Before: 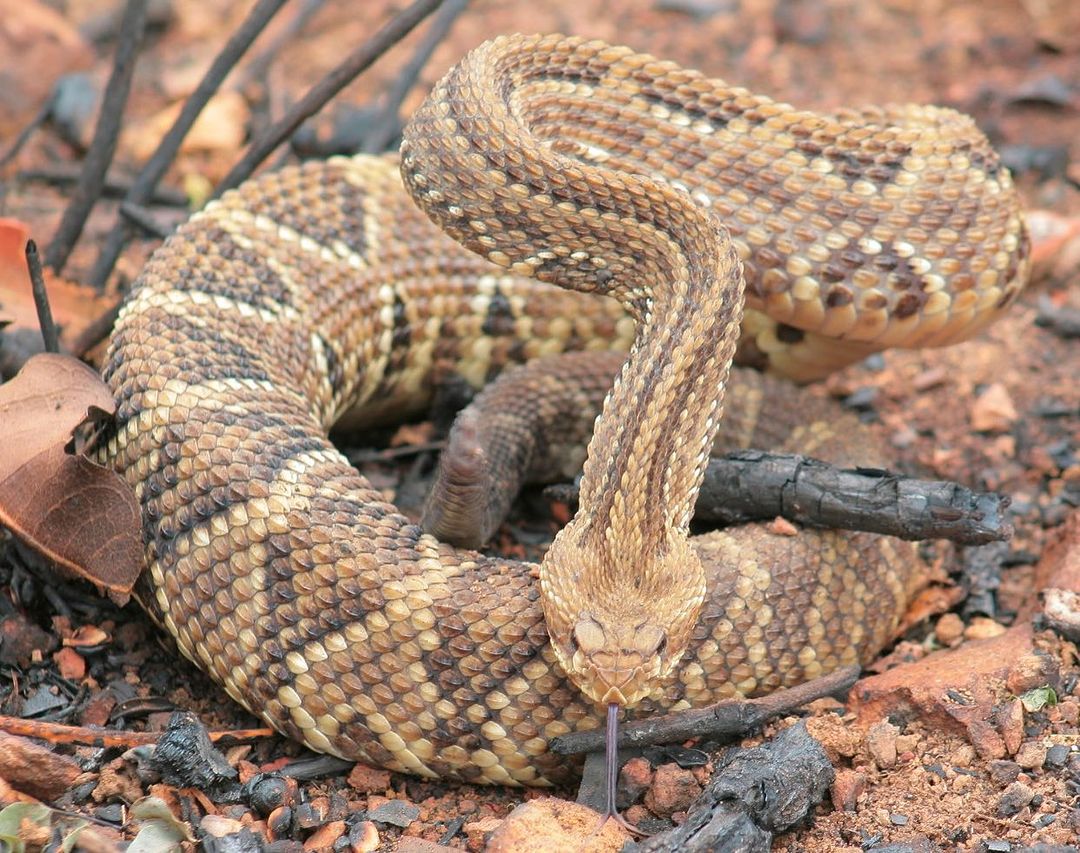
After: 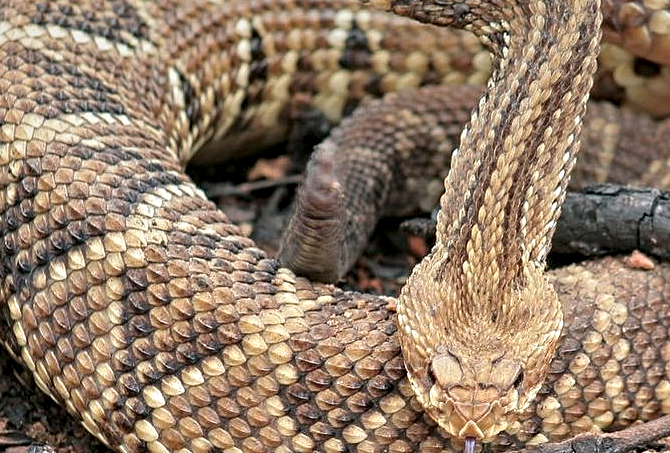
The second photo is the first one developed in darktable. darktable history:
crop: left 13.312%, top 31.28%, right 24.627%, bottom 15.582%
graduated density: on, module defaults
contrast equalizer: octaves 7, y [[0.5, 0.542, 0.583, 0.625, 0.667, 0.708], [0.5 ×6], [0.5 ×6], [0 ×6], [0 ×6]]
